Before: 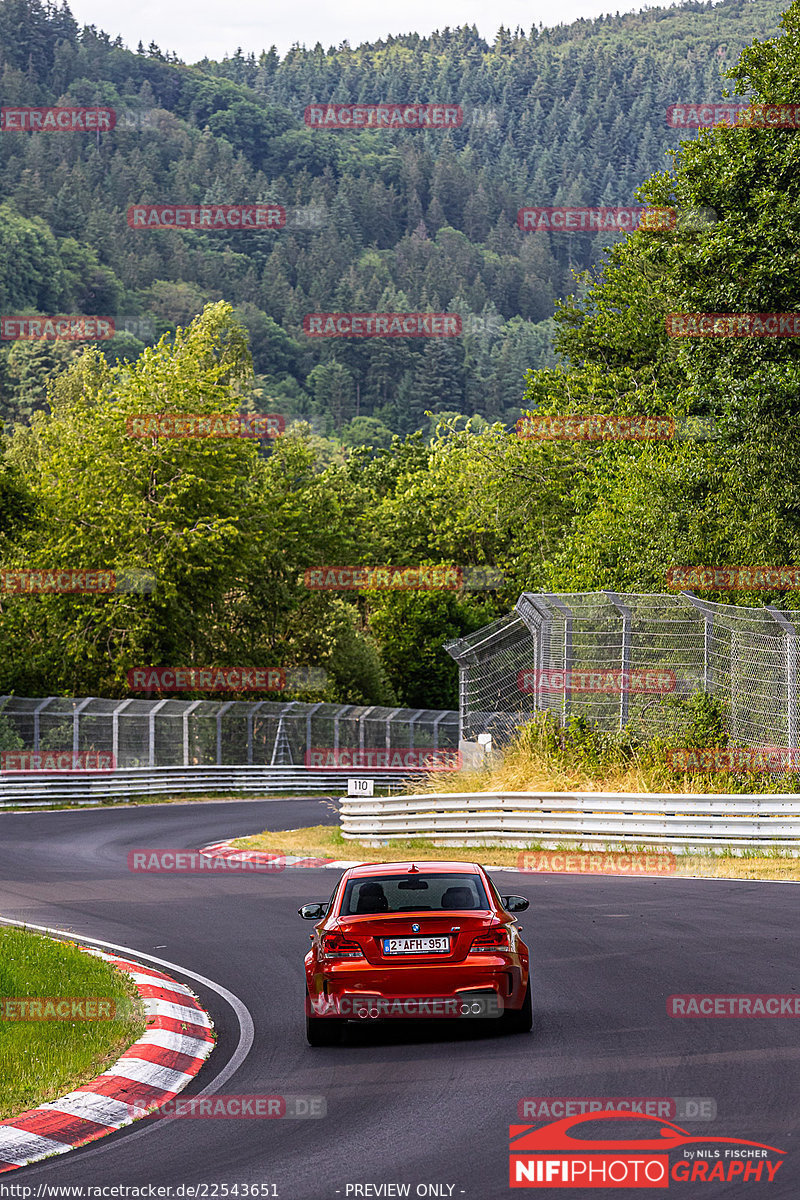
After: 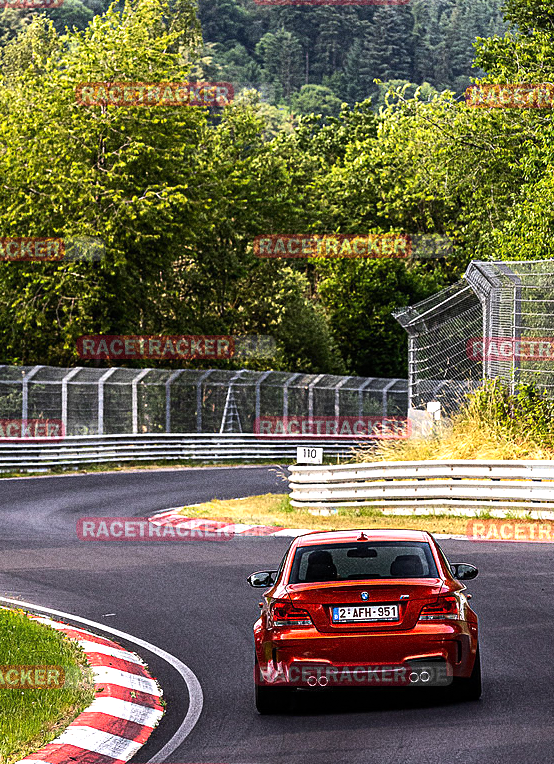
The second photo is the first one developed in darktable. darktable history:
grain: coarseness 0.09 ISO, strength 40%
crop: left 6.488%, top 27.668%, right 24.183%, bottom 8.656%
tone equalizer: -8 EV -0.75 EV, -7 EV -0.7 EV, -6 EV -0.6 EV, -5 EV -0.4 EV, -3 EV 0.4 EV, -2 EV 0.6 EV, -1 EV 0.7 EV, +0 EV 0.75 EV, edges refinement/feathering 500, mask exposure compensation -1.57 EV, preserve details no
